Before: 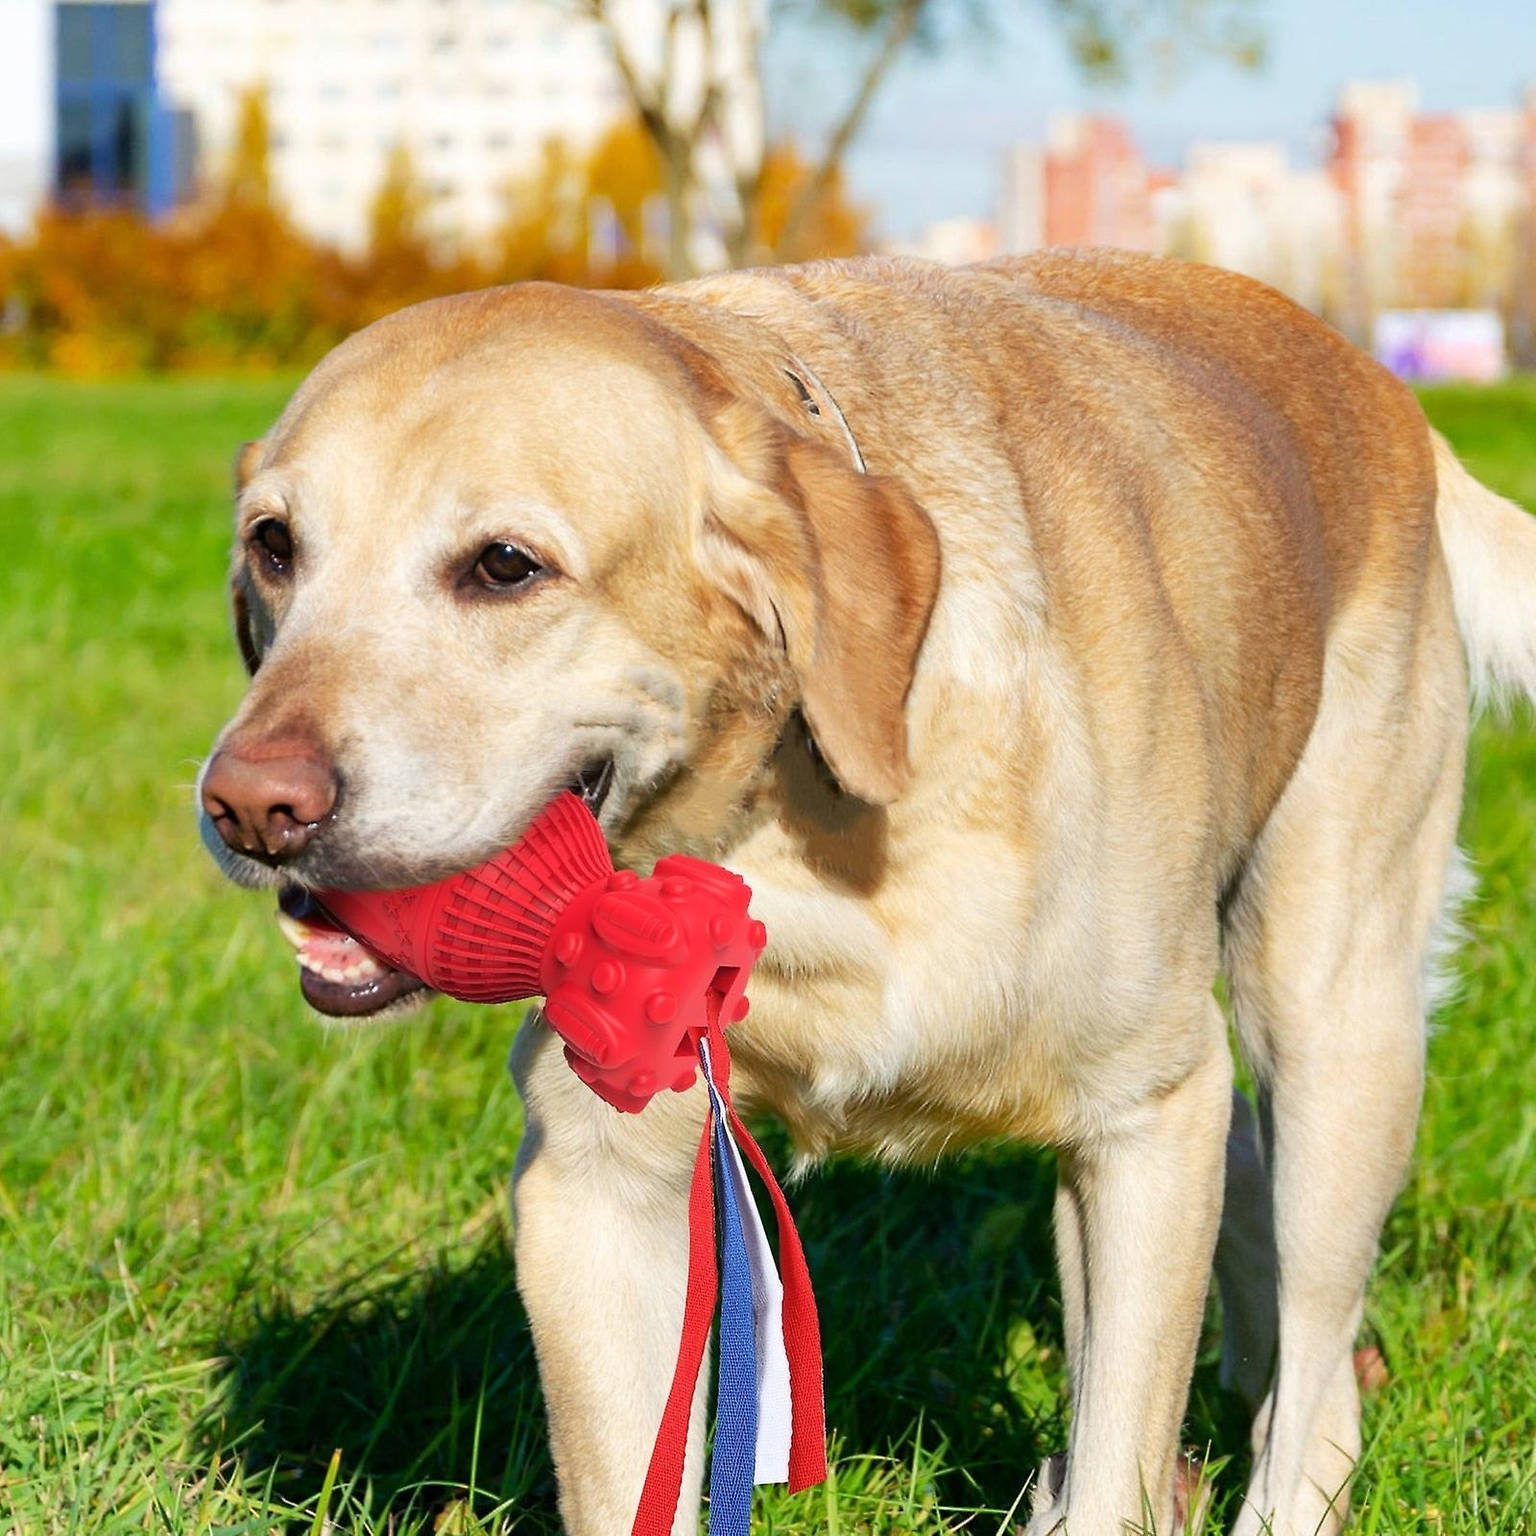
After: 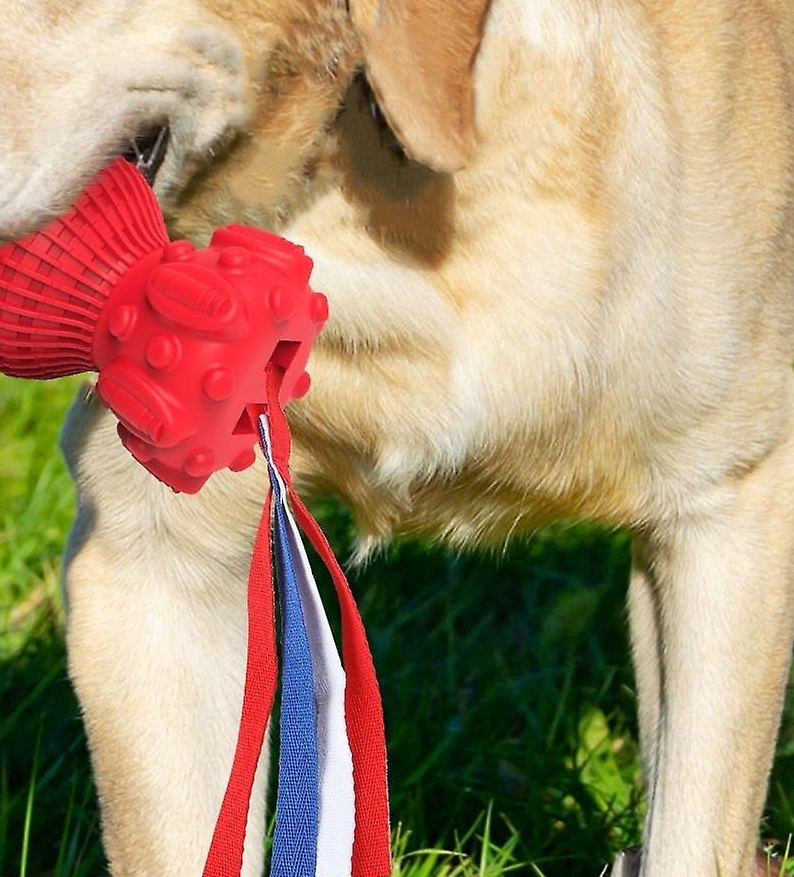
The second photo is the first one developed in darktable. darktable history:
crop: left 29.379%, top 41.661%, right 20.988%, bottom 3.468%
